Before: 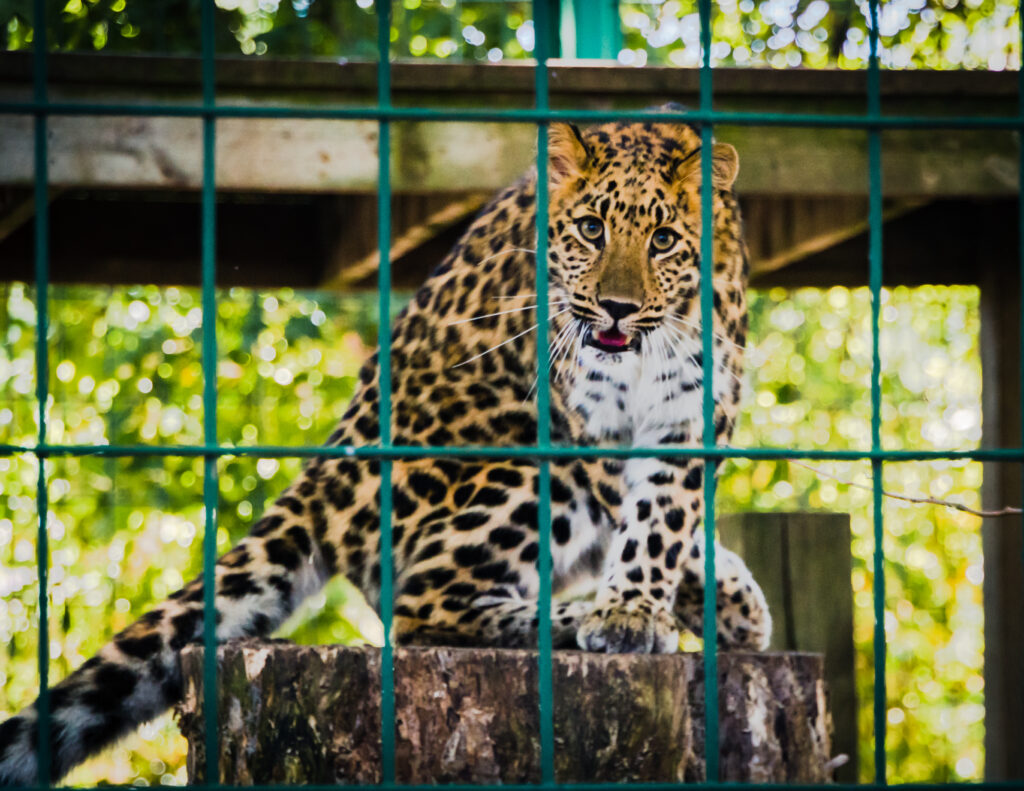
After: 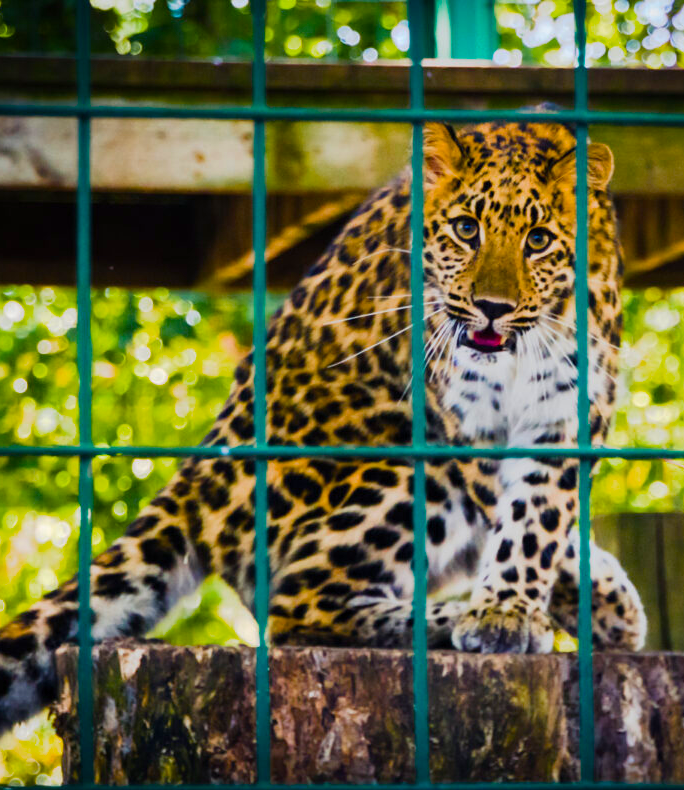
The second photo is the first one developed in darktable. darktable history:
color balance rgb: shadows lift › chroma 3.128%, shadows lift › hue 278.49°, perceptual saturation grading › global saturation 36.738%, perceptual saturation grading › shadows 35.851%
crop and rotate: left 12.304%, right 20.827%
